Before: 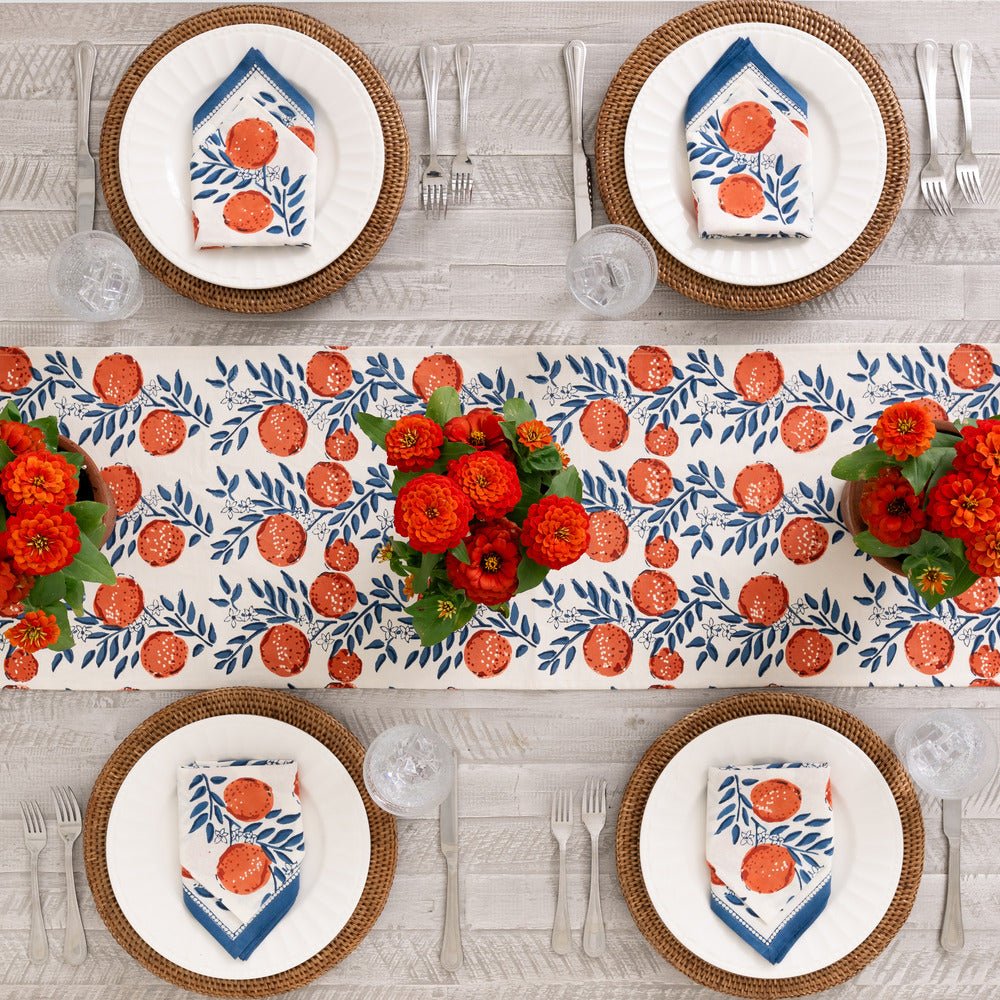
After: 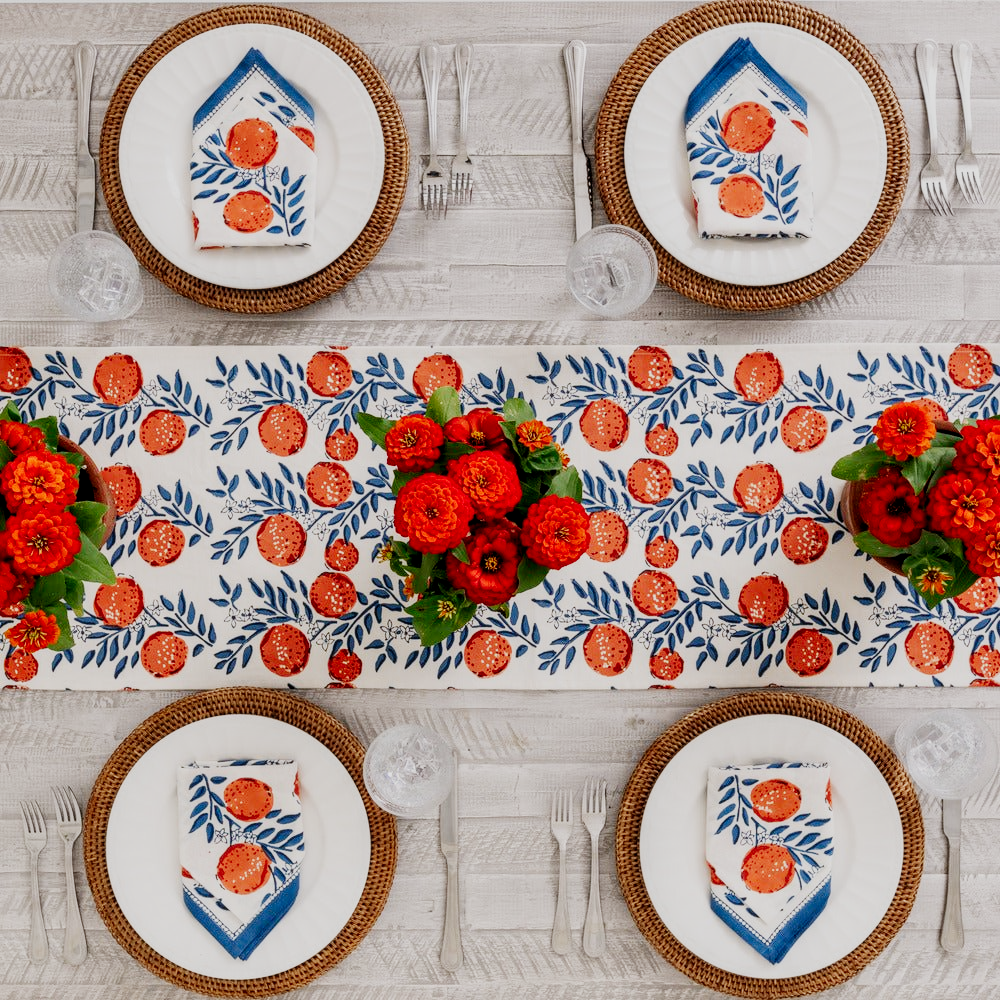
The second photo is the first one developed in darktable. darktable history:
sigmoid: skew -0.2, preserve hue 0%, red attenuation 0.1, red rotation 0.035, green attenuation 0.1, green rotation -0.017, blue attenuation 0.15, blue rotation -0.052, base primaries Rec2020
contrast brightness saturation: saturation 0.13
local contrast: highlights 55%, shadows 52%, detail 130%, midtone range 0.452
